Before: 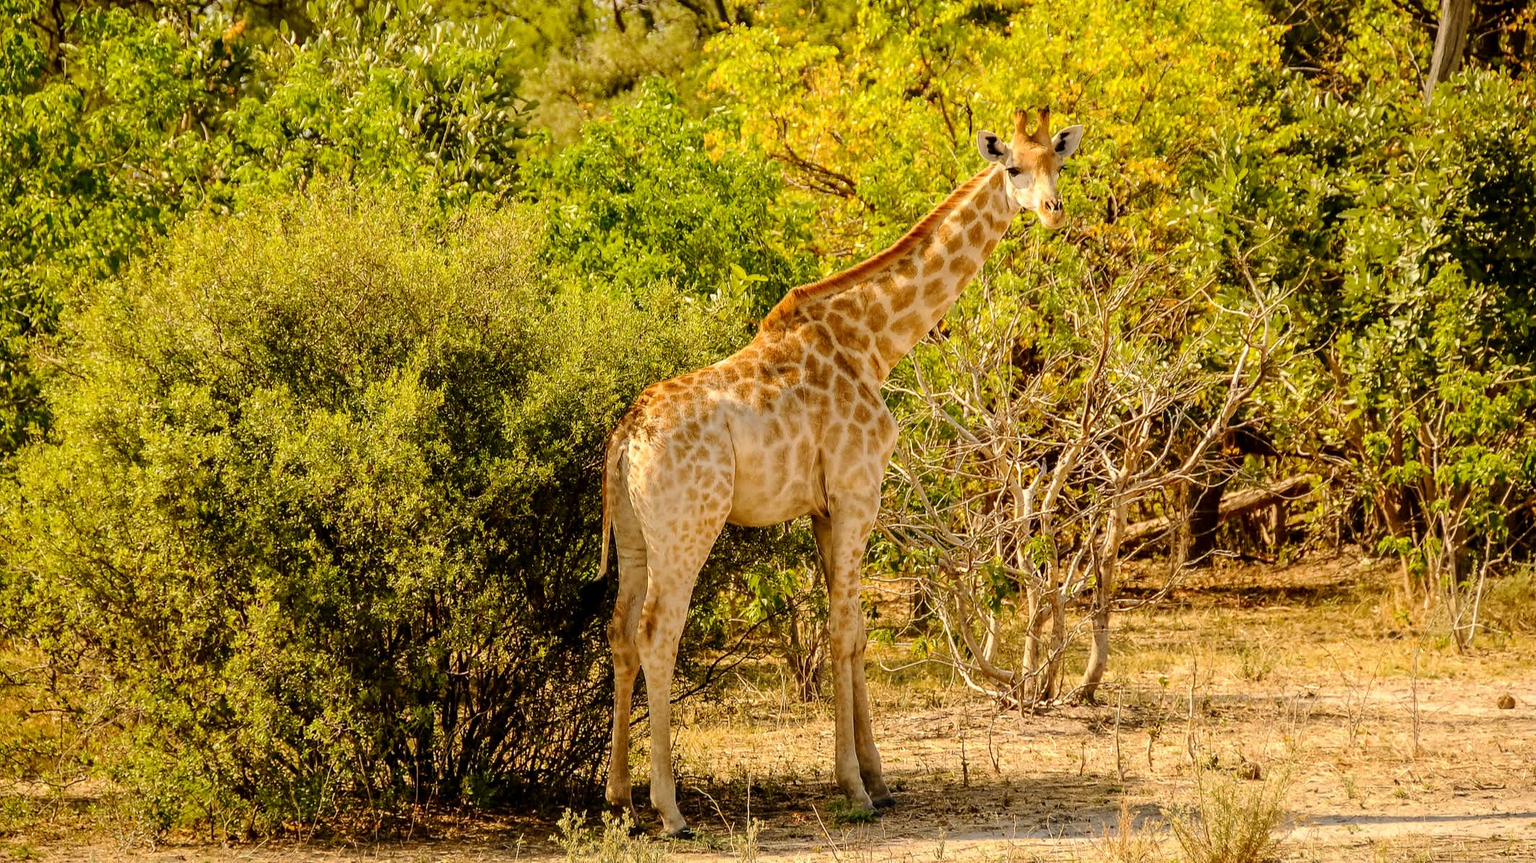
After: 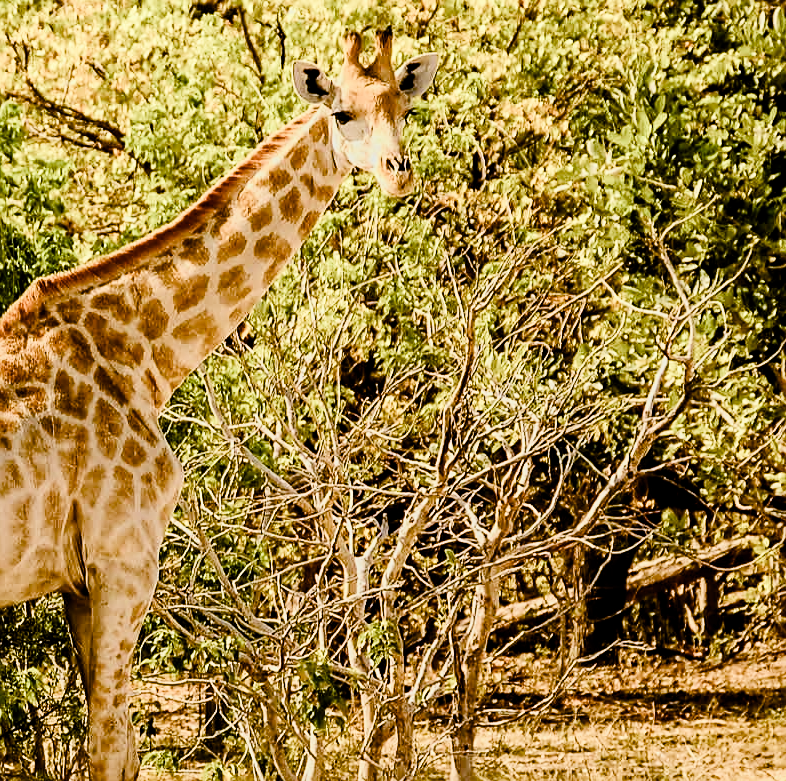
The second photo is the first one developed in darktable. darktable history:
sharpen: on, module defaults
crop and rotate: left 49.886%, top 10.109%, right 13.106%, bottom 24.463%
color balance rgb: global offset › luminance -0.468%, linear chroma grading › global chroma 9.879%, perceptual saturation grading › global saturation 20%, perceptual saturation grading › highlights -50.603%, perceptual saturation grading › shadows 31.125%, global vibrance 16.145%, saturation formula JzAzBz (2021)
filmic rgb: black relative exposure -16 EV, white relative exposure 5.31 EV, hardness 5.94, contrast 1.266, add noise in highlights 0.1, color science v4 (2020), type of noise poissonian
